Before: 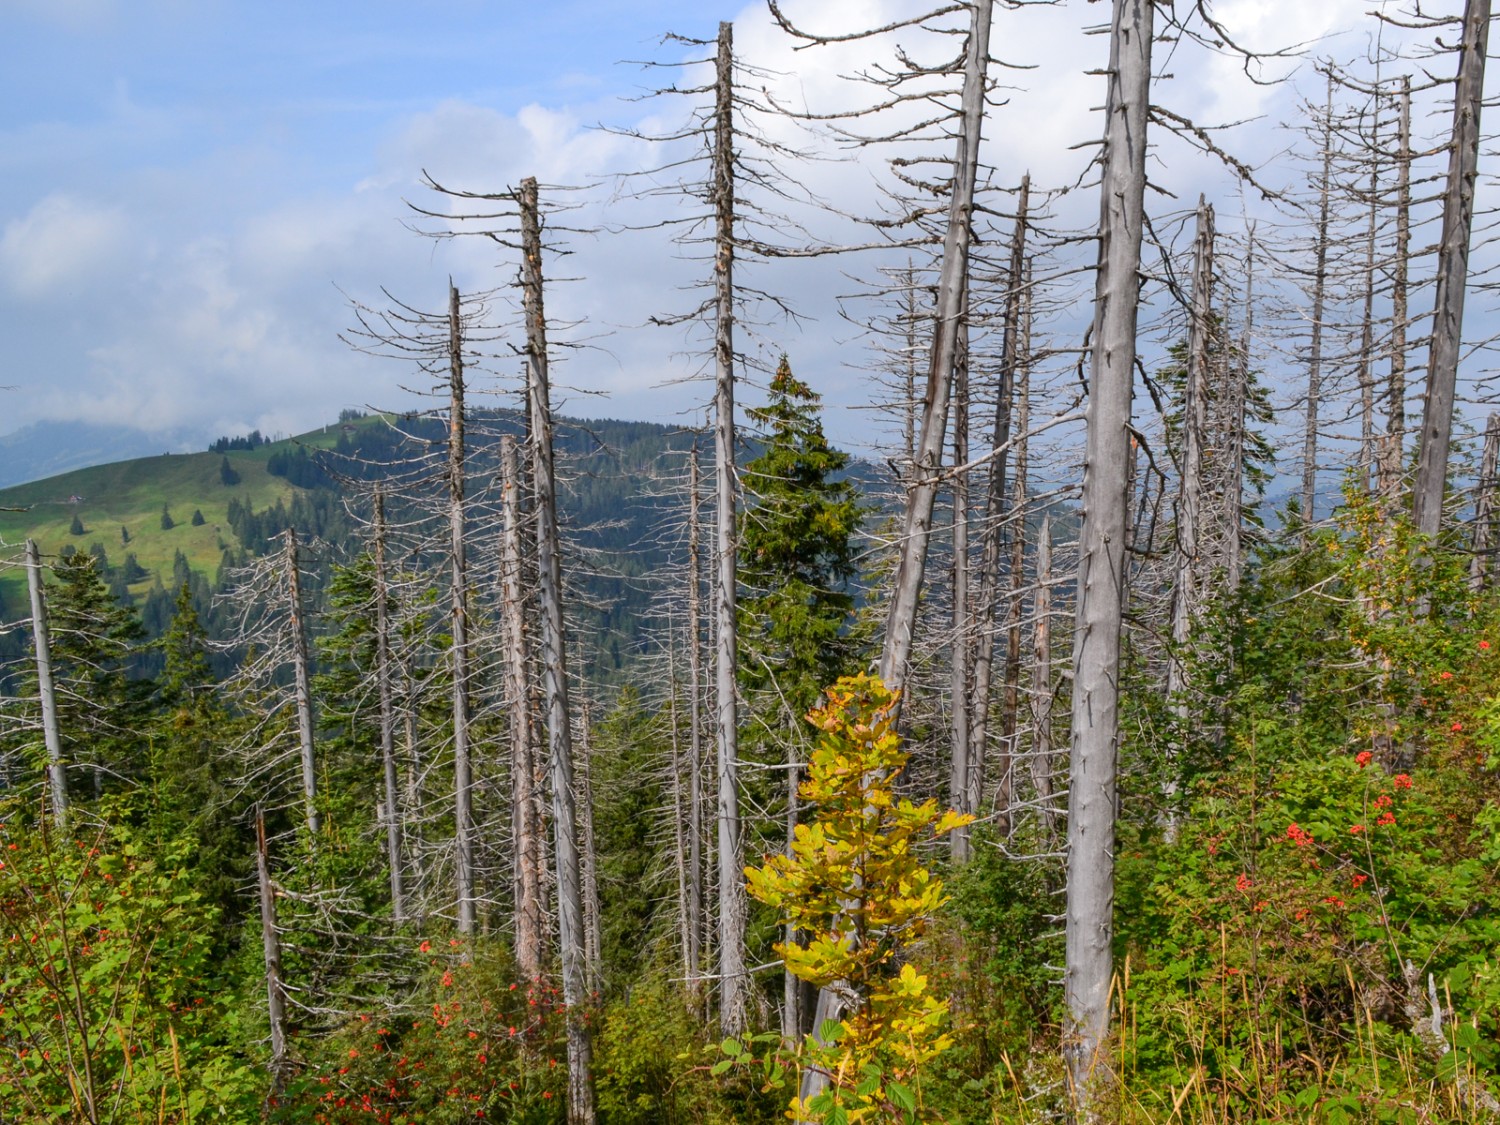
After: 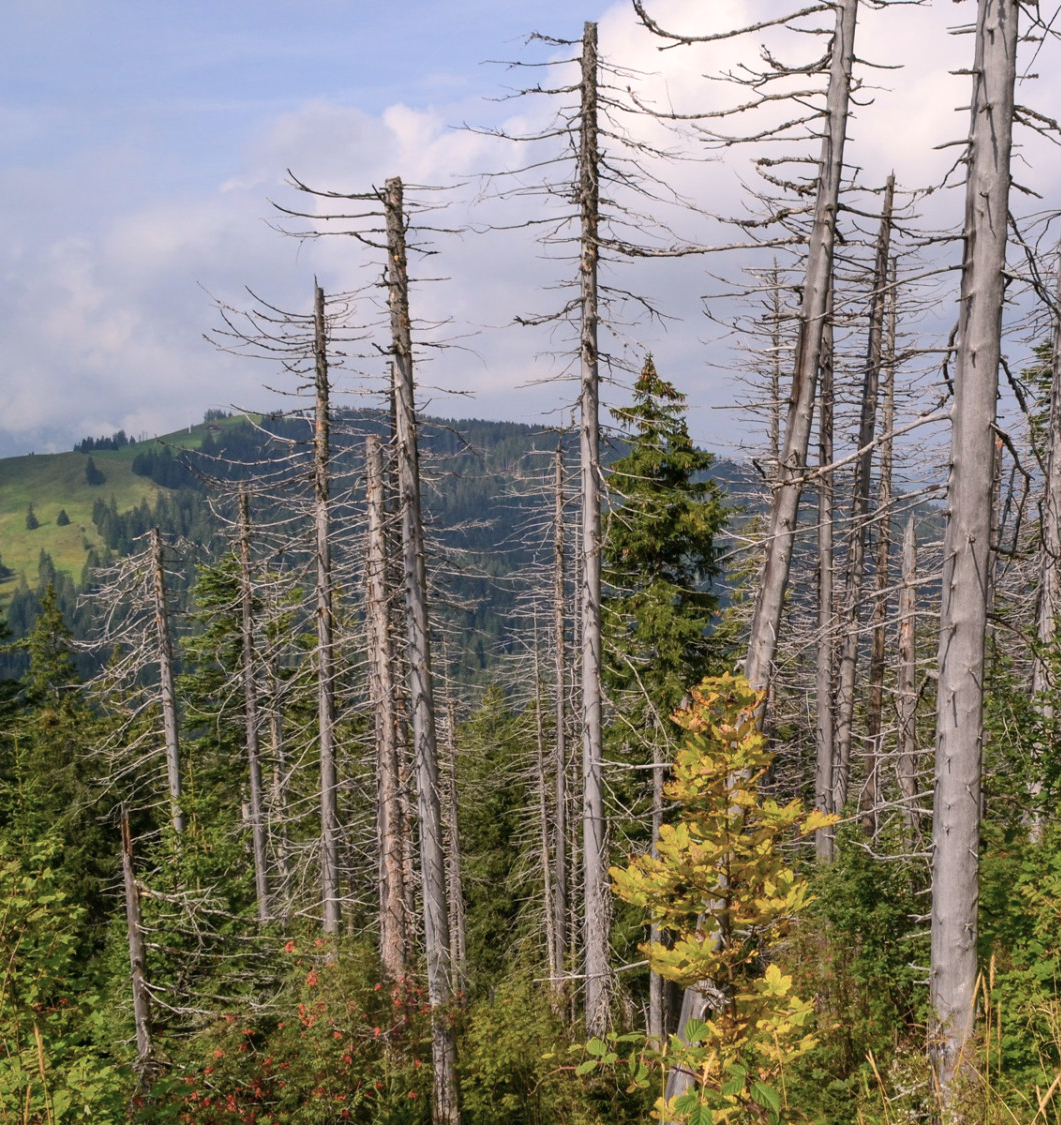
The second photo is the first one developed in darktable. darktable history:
velvia: strength 30%
color correction: highlights a* 5.59, highlights b* 5.24, saturation 0.68
crop and rotate: left 9.061%, right 20.142%
